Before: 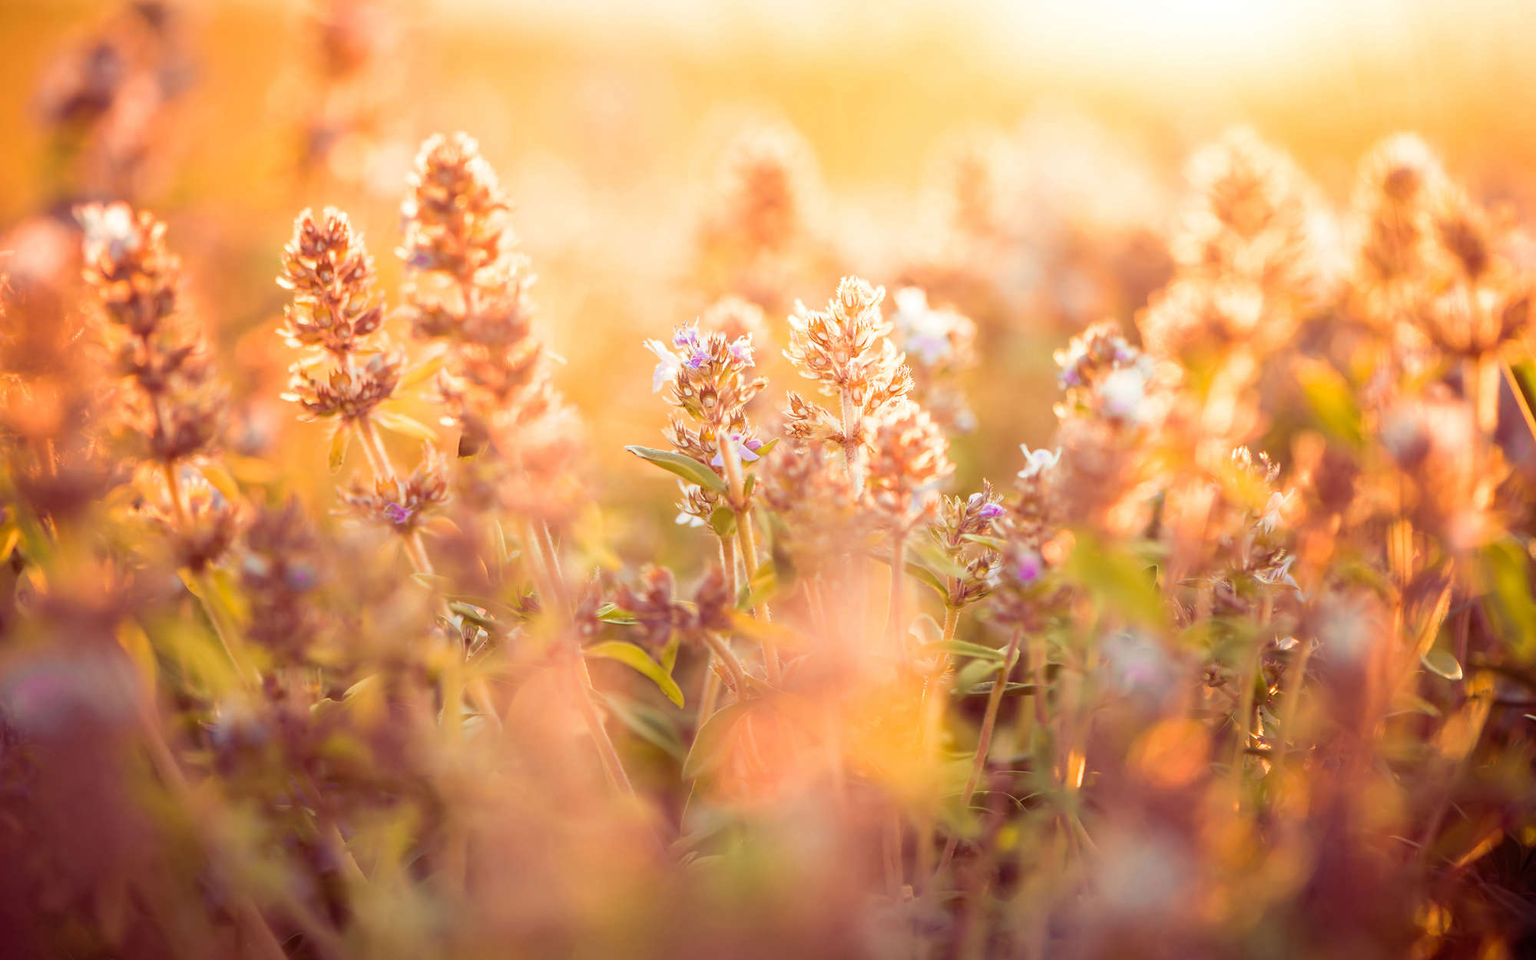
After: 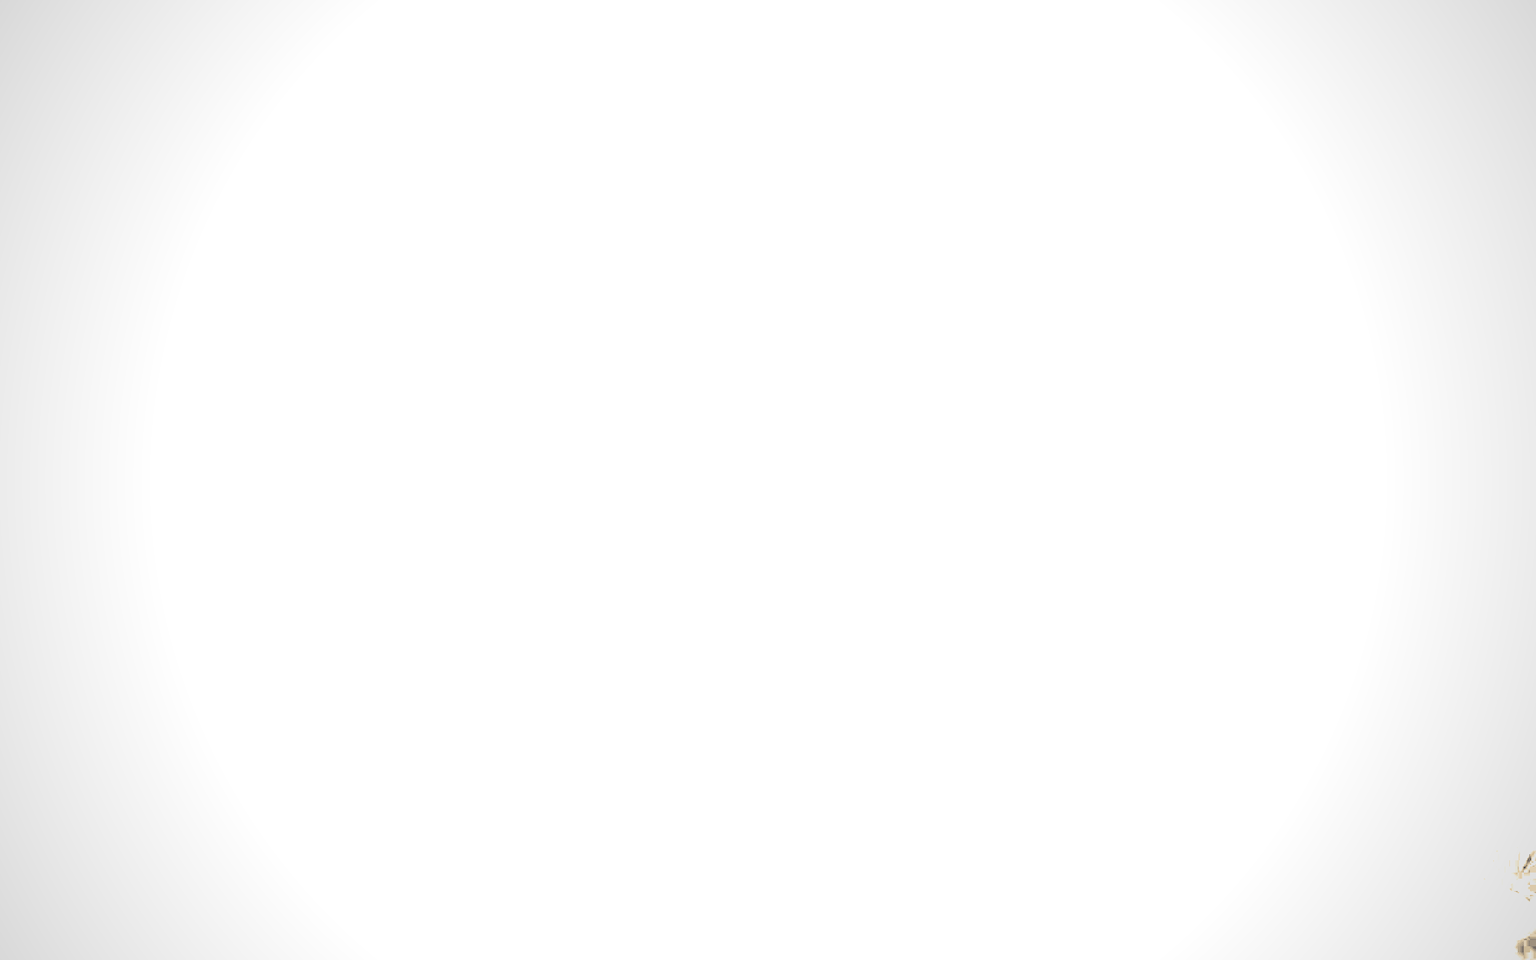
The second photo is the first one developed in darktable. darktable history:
shadows and highlights: white point adjustment 1, soften with gaussian
exposure: exposure 8 EV, compensate highlight preservation false
color correction: highlights a* 12.23, highlights b* 5.41
colorize: hue 36°, source mix 100%
filmic rgb: black relative exposure -5 EV, white relative exposure 3.5 EV, hardness 3.19, contrast 1.2, highlights saturation mix -50%
local contrast: on, module defaults
vignetting: fall-off radius 60.92%
split-toning: shadows › hue 26°, shadows › saturation 0.09, highlights › hue 40°, highlights › saturation 0.18, balance -63, compress 0%
